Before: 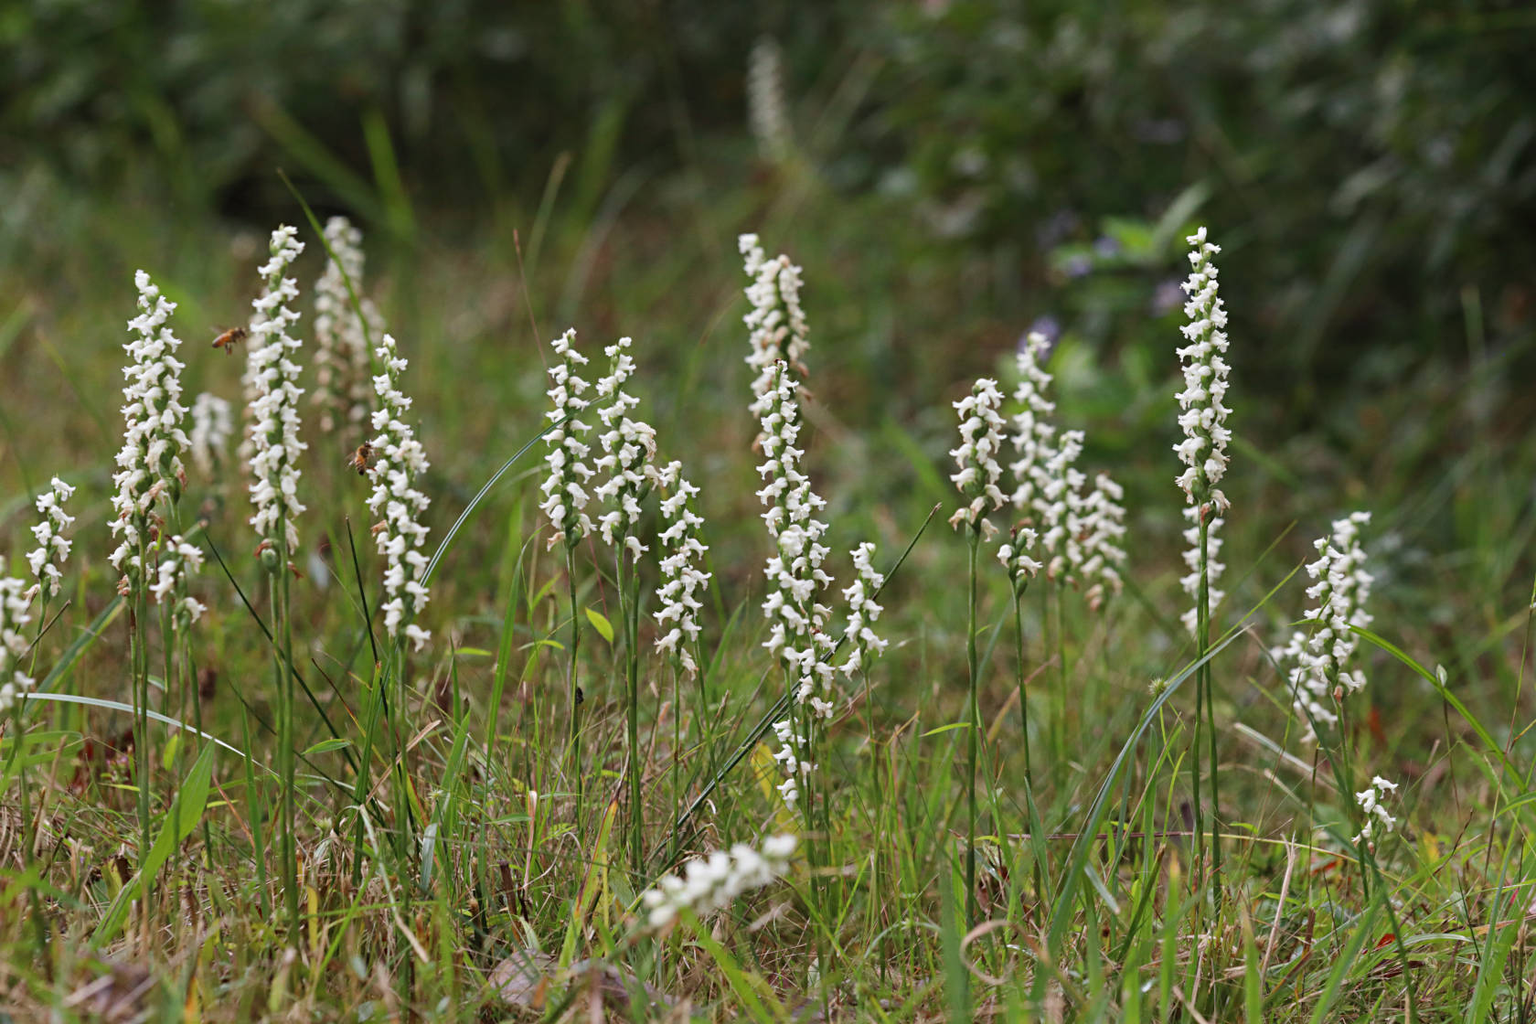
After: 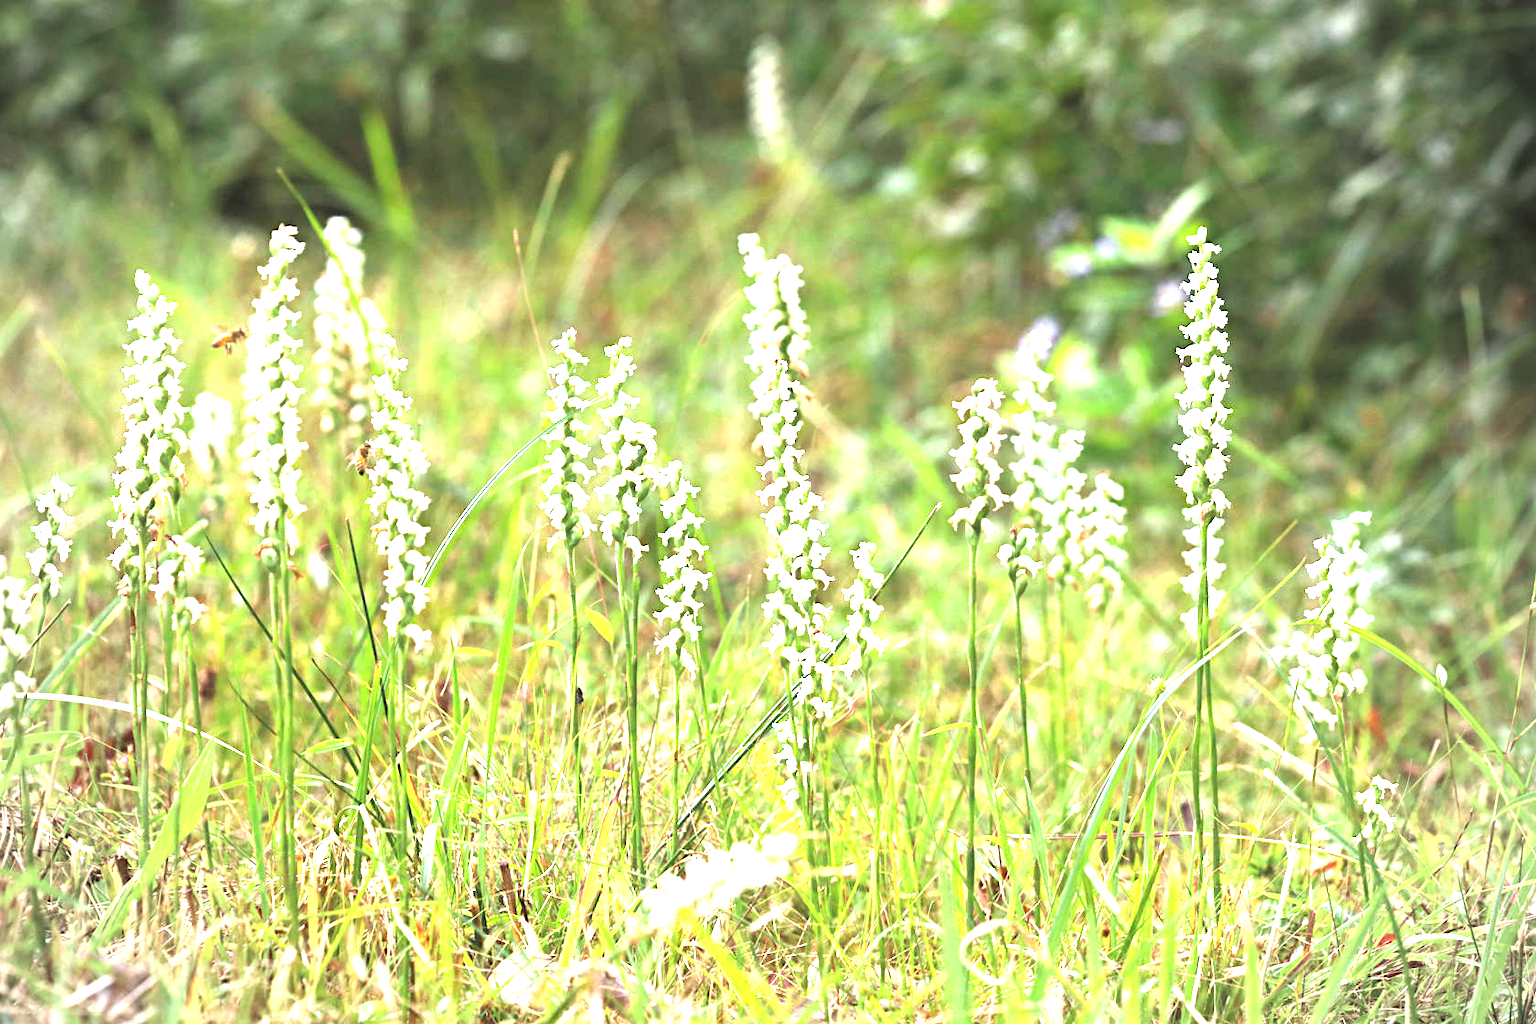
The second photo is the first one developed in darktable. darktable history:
color correction: highlights a* -4.73, highlights b* 5.06, saturation 0.97
base curve: exposure shift 0, preserve colors none
exposure: black level correction 0, exposure 1.625 EV, compensate exposure bias true, compensate highlight preservation false
vignetting: fall-off start 74.49%, fall-off radius 65.9%, brightness -0.628, saturation -0.68
